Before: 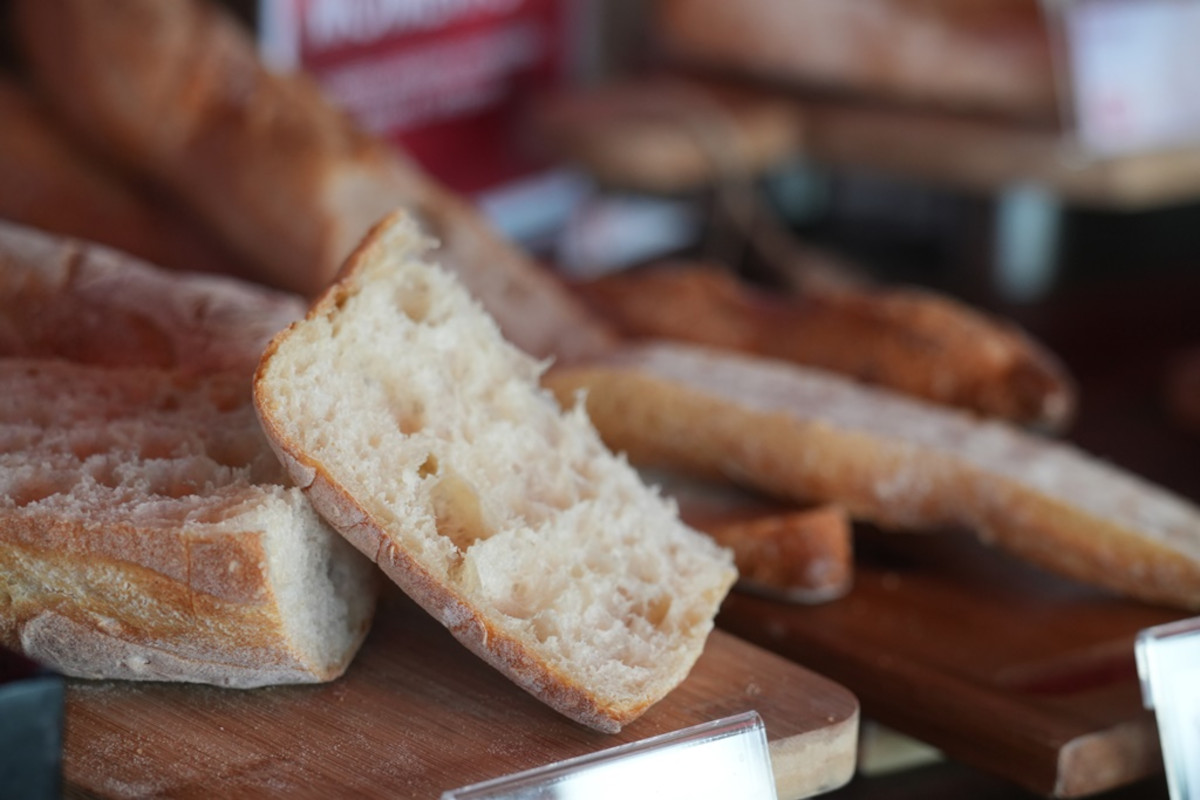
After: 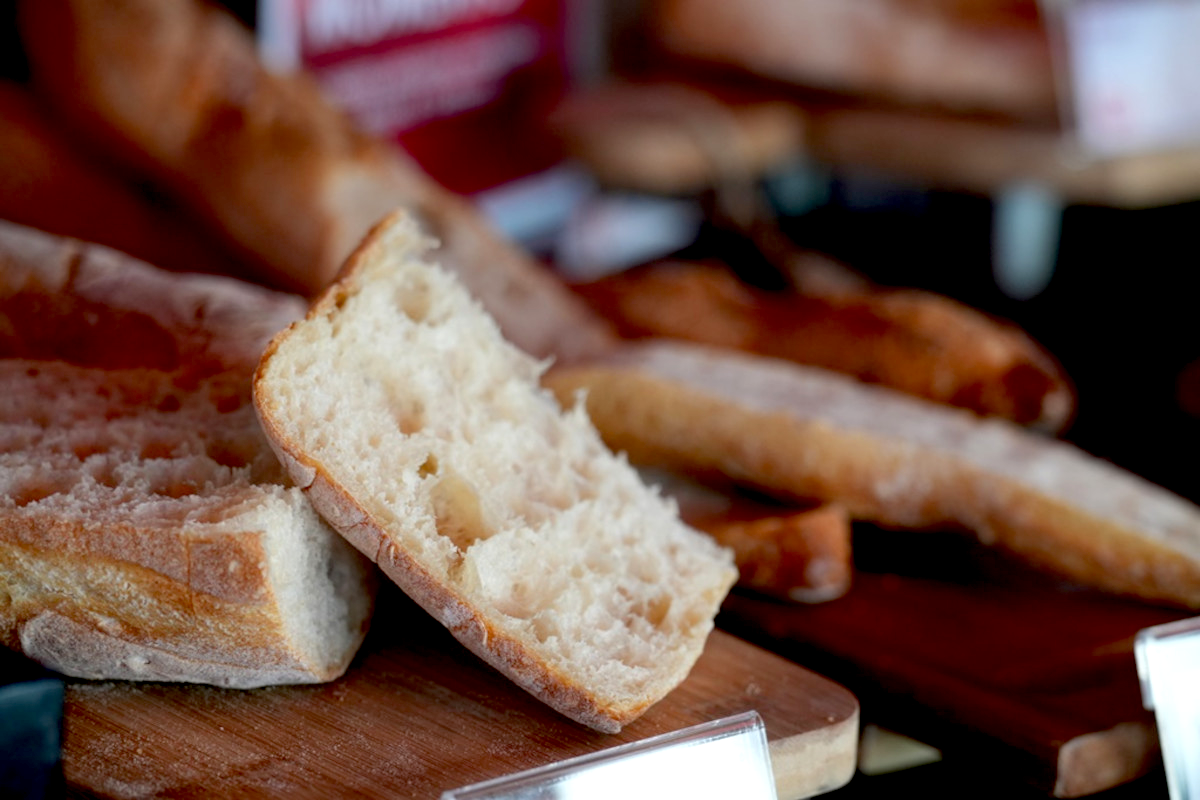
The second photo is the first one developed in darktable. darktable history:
exposure: black level correction 0.024, exposure 0.183 EV, compensate exposure bias true, compensate highlight preservation false
